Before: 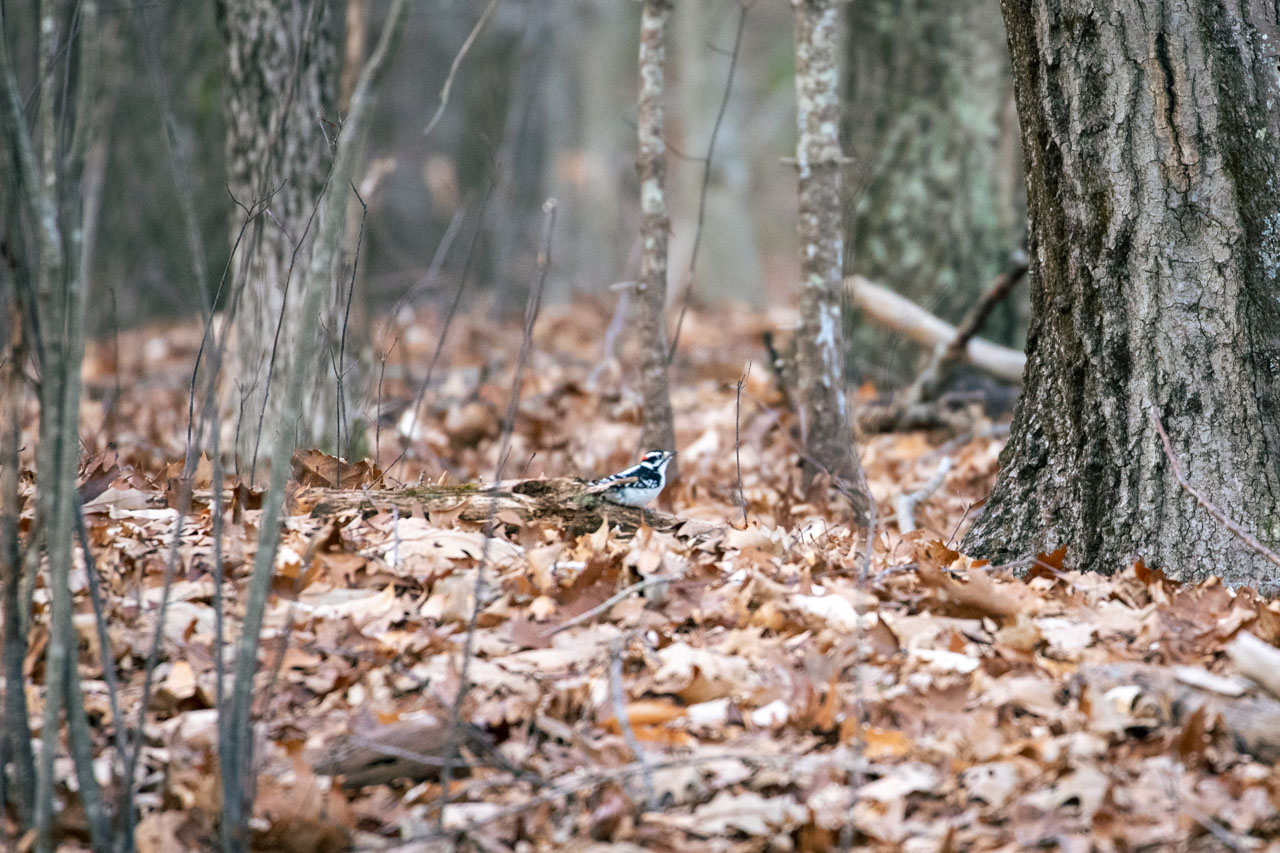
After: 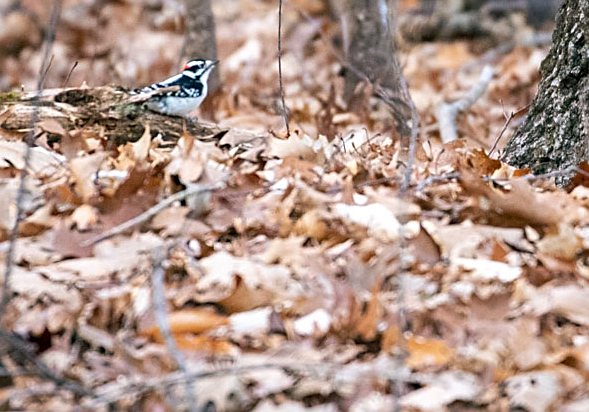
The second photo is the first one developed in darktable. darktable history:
color zones: curves: ch0 [(0, 0.511) (0.143, 0.531) (0.286, 0.56) (0.429, 0.5) (0.571, 0.5) (0.714, 0.5) (0.857, 0.5) (1, 0.5)]; ch1 [(0, 0.525) (0.143, 0.705) (0.286, 0.715) (0.429, 0.35) (0.571, 0.35) (0.714, 0.35) (0.857, 0.4) (1, 0.4)]; ch2 [(0, 0.572) (0.143, 0.512) (0.286, 0.473) (0.429, 0.45) (0.571, 0.5) (0.714, 0.5) (0.857, 0.518) (1, 0.518)], mix -95.41%
sharpen: on, module defaults
crop: left 35.818%, top 45.845%, right 18.091%, bottom 5.842%
